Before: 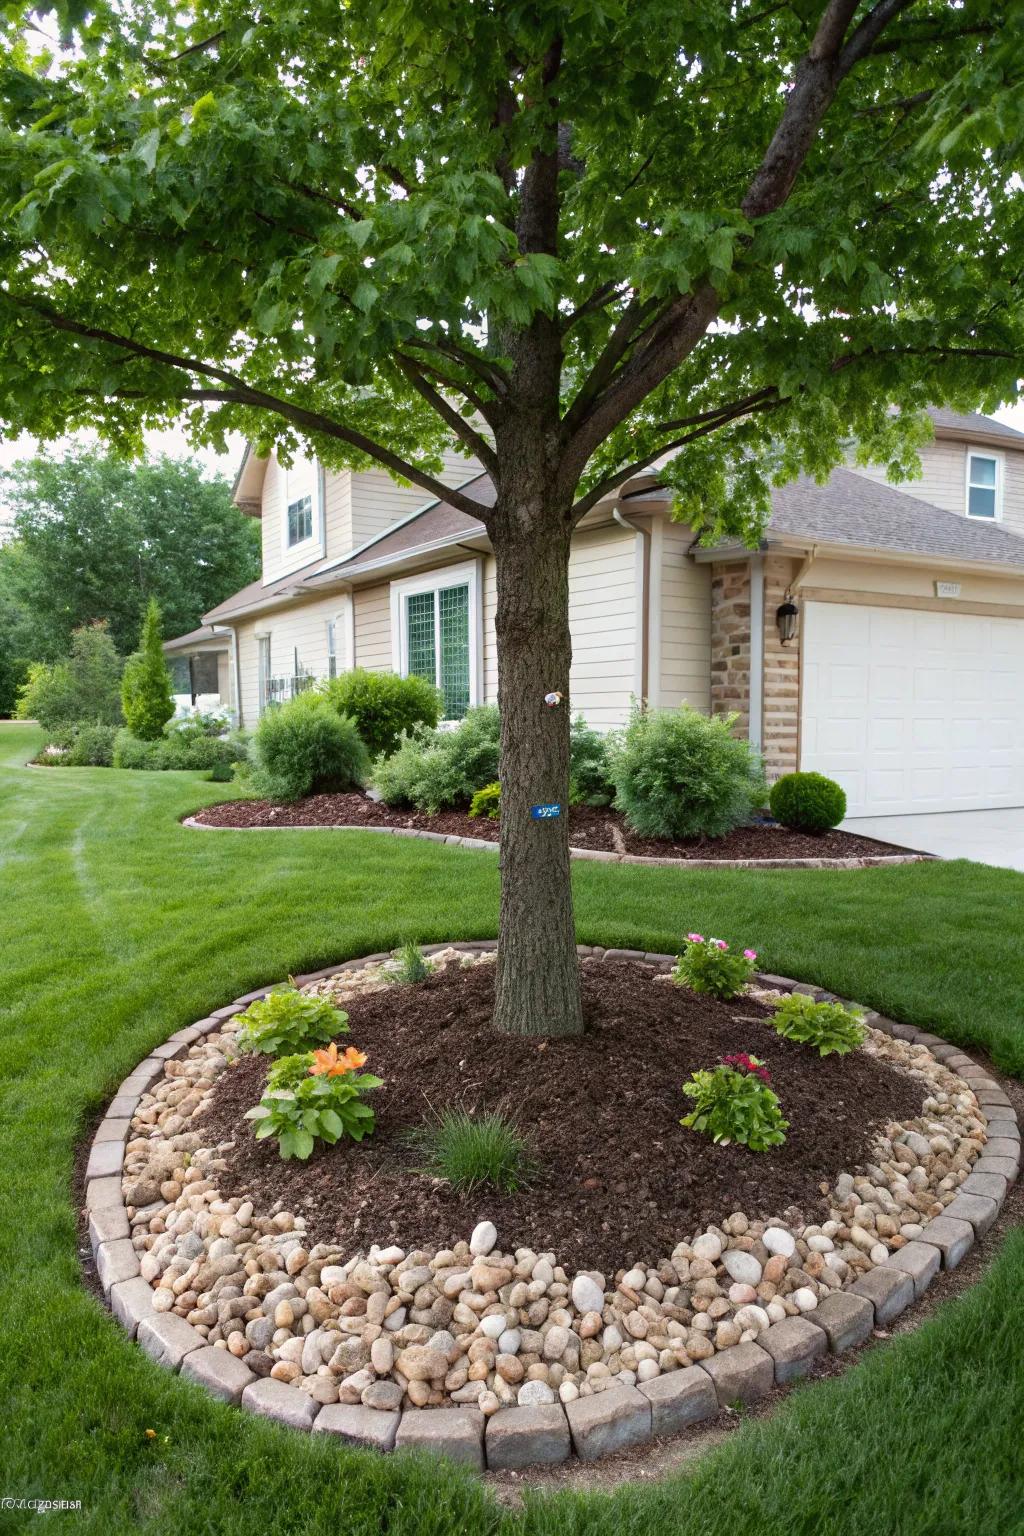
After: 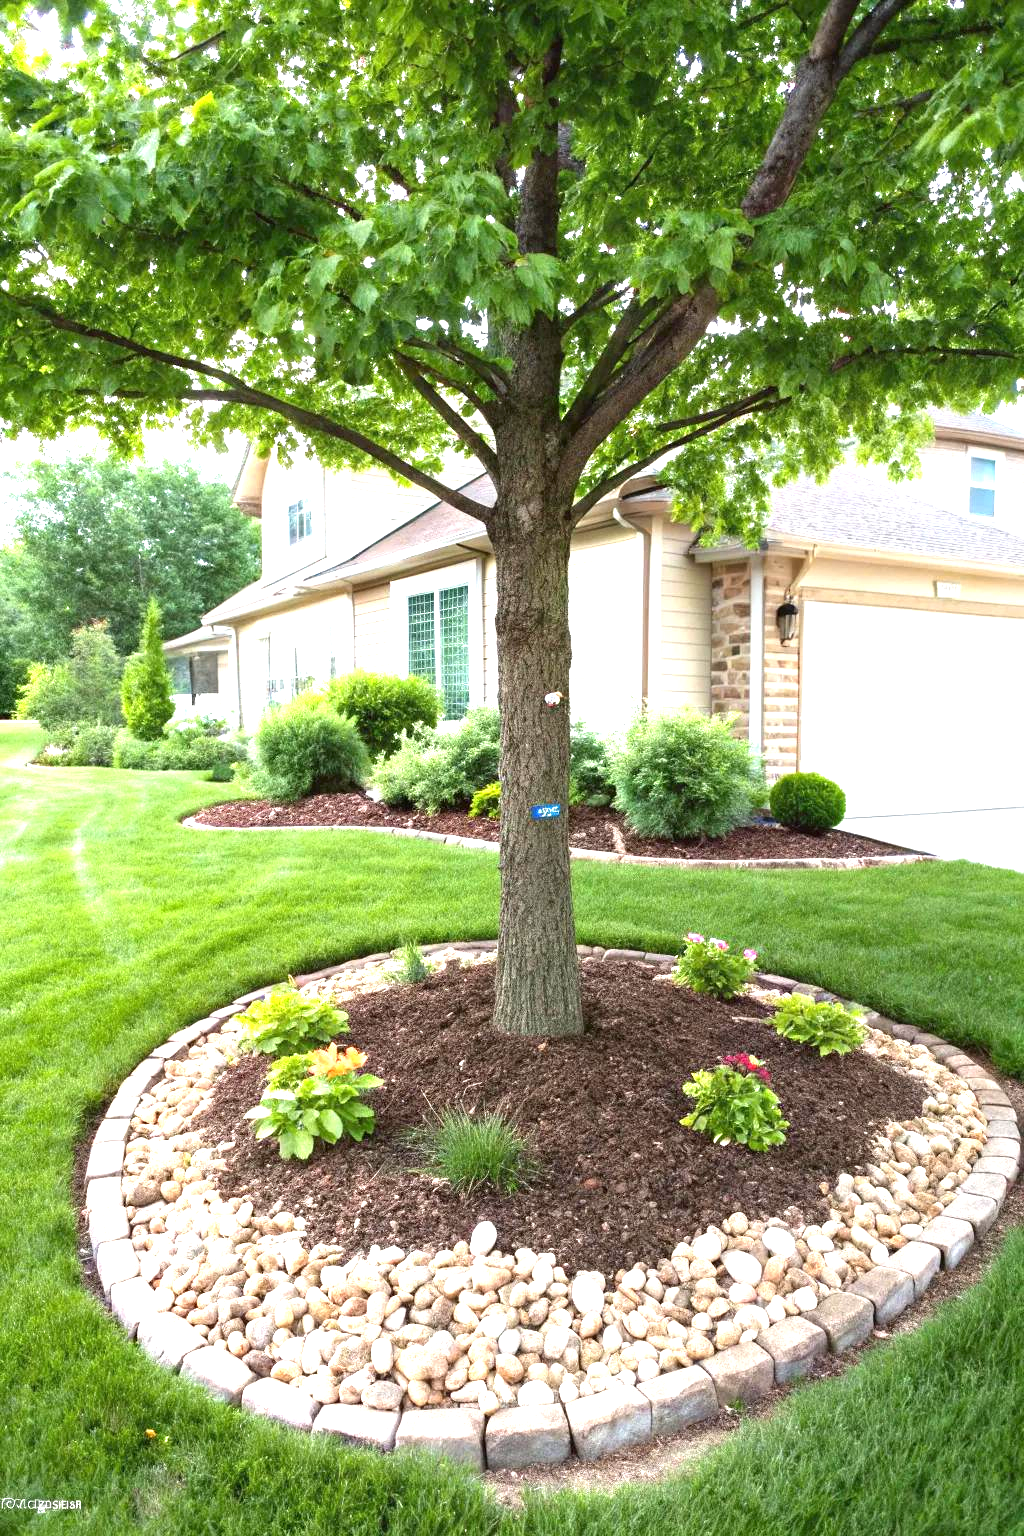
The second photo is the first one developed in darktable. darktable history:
exposure: black level correction 0, exposure 1.471 EV, compensate exposure bias true, compensate highlight preservation false
